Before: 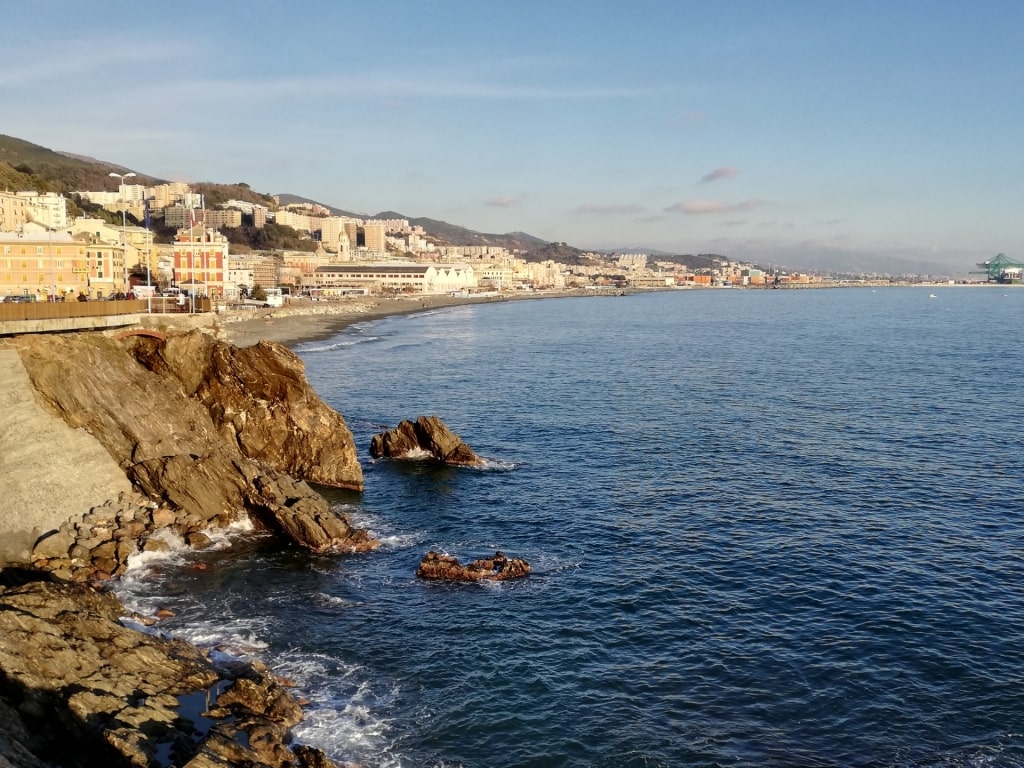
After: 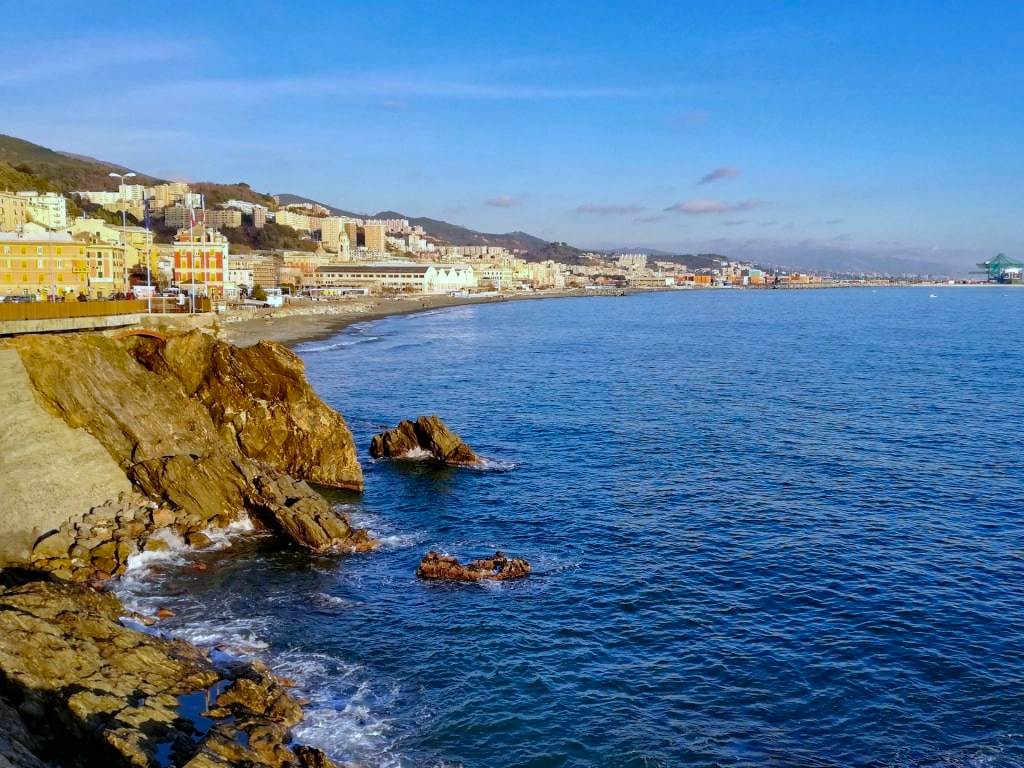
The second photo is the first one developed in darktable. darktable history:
white balance: red 0.926, green 1.003, blue 1.133
color balance rgb: perceptual saturation grading › global saturation 40%, global vibrance 15%
shadows and highlights: on, module defaults
haze removal: adaptive false
